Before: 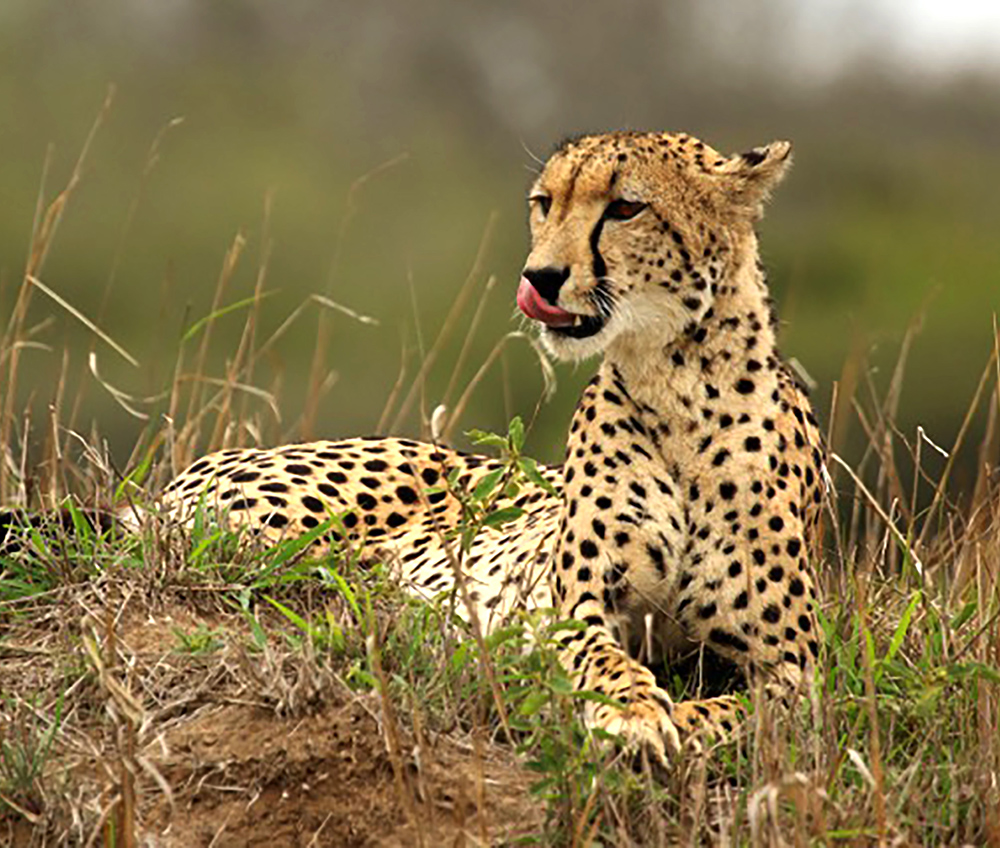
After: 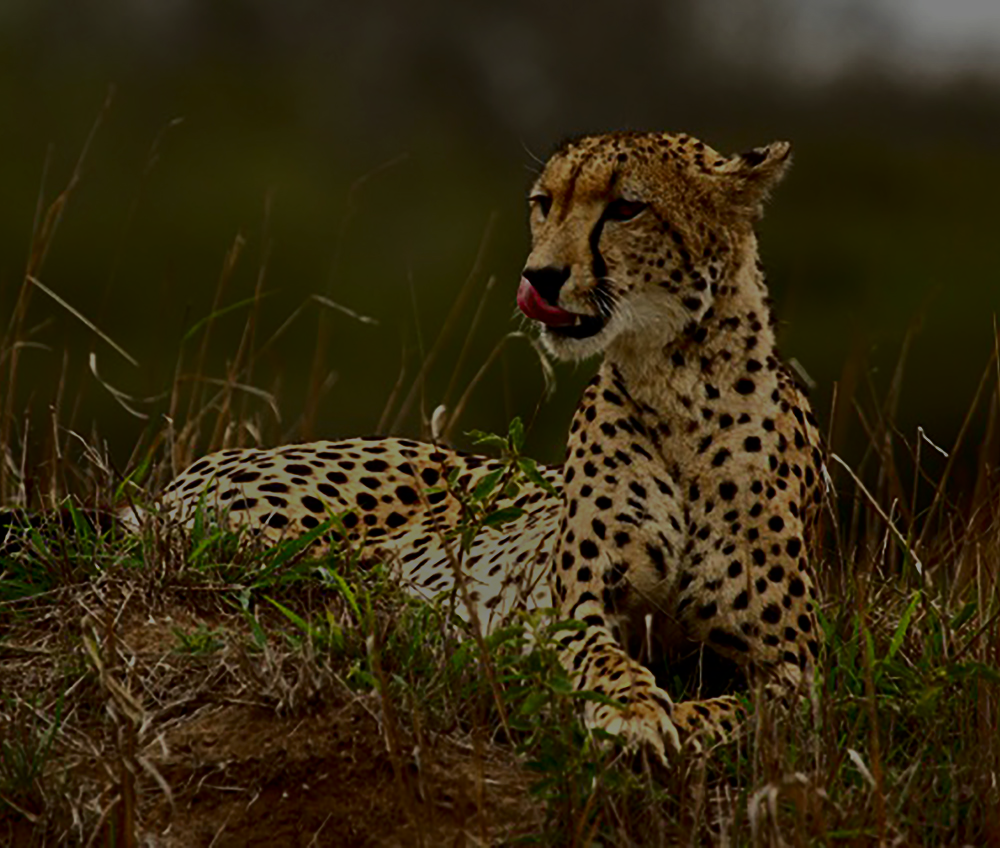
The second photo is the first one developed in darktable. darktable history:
tone equalizer: -8 EV -2 EV, -7 EV -2 EV, -6 EV -2 EV, -5 EV -2 EV, -4 EV -2 EV, -3 EV -2 EV, -2 EV -2 EV, -1 EV -1.63 EV, +0 EV -2 EV
contrast brightness saturation: contrast 0.2, brightness -0.11, saturation 0.1
